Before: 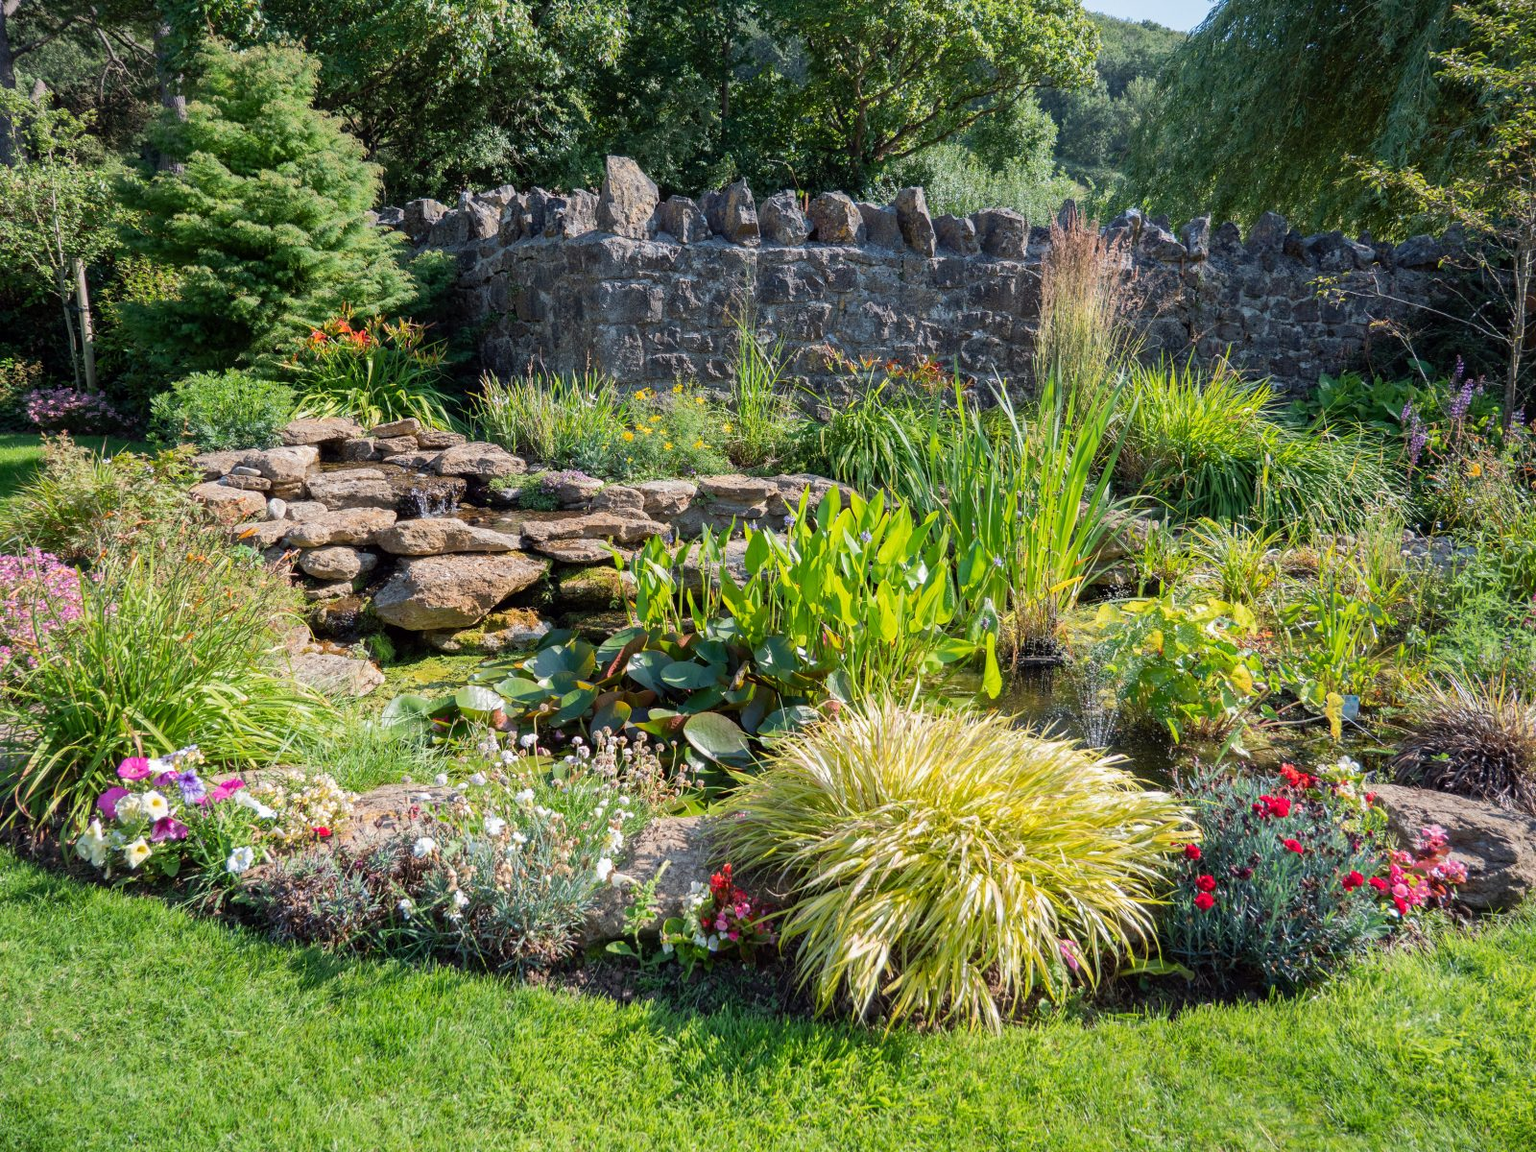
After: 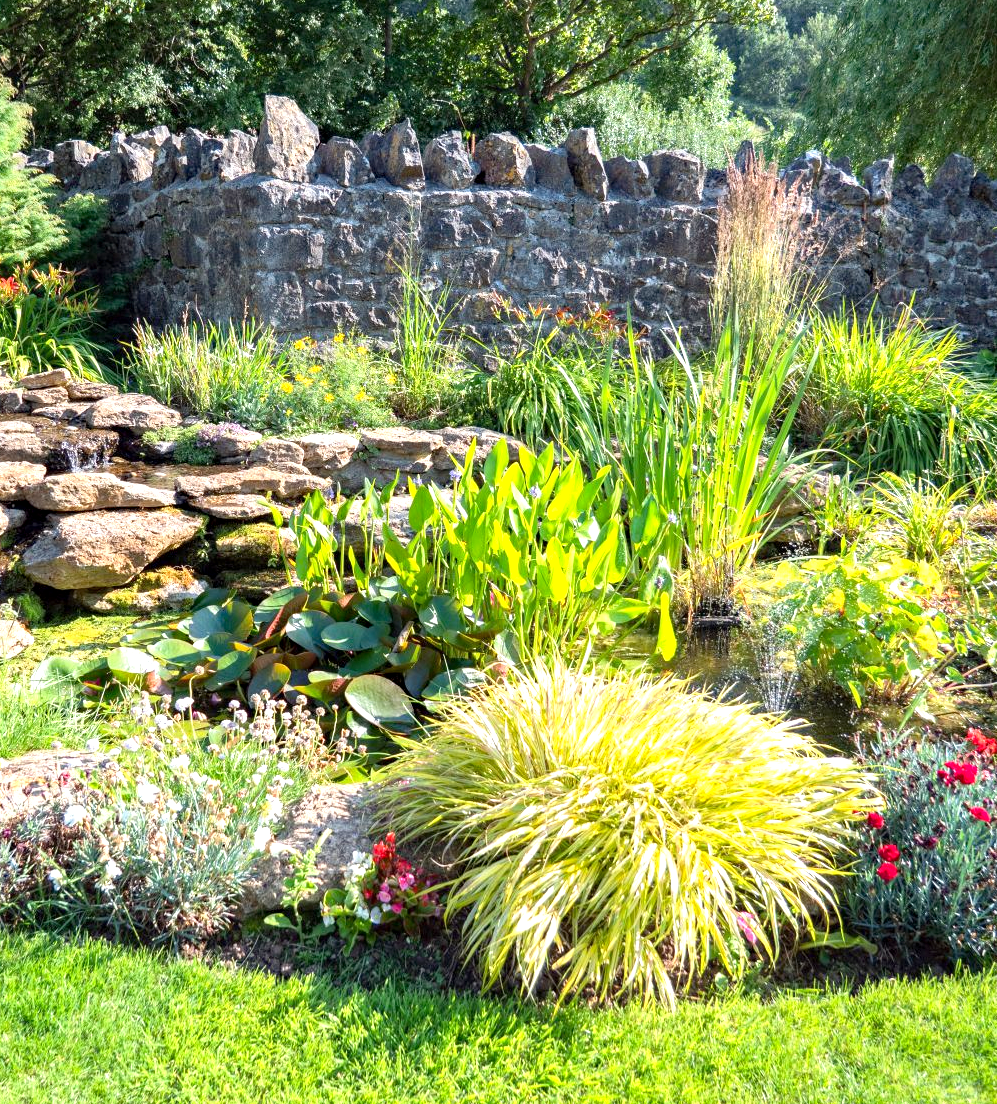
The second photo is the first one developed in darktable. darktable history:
haze removal: compatibility mode true, adaptive false
exposure: black level correction 0.001, exposure 0.961 EV, compensate highlight preservation false
crop and rotate: left 23.04%, top 5.643%, right 14.601%, bottom 2.278%
